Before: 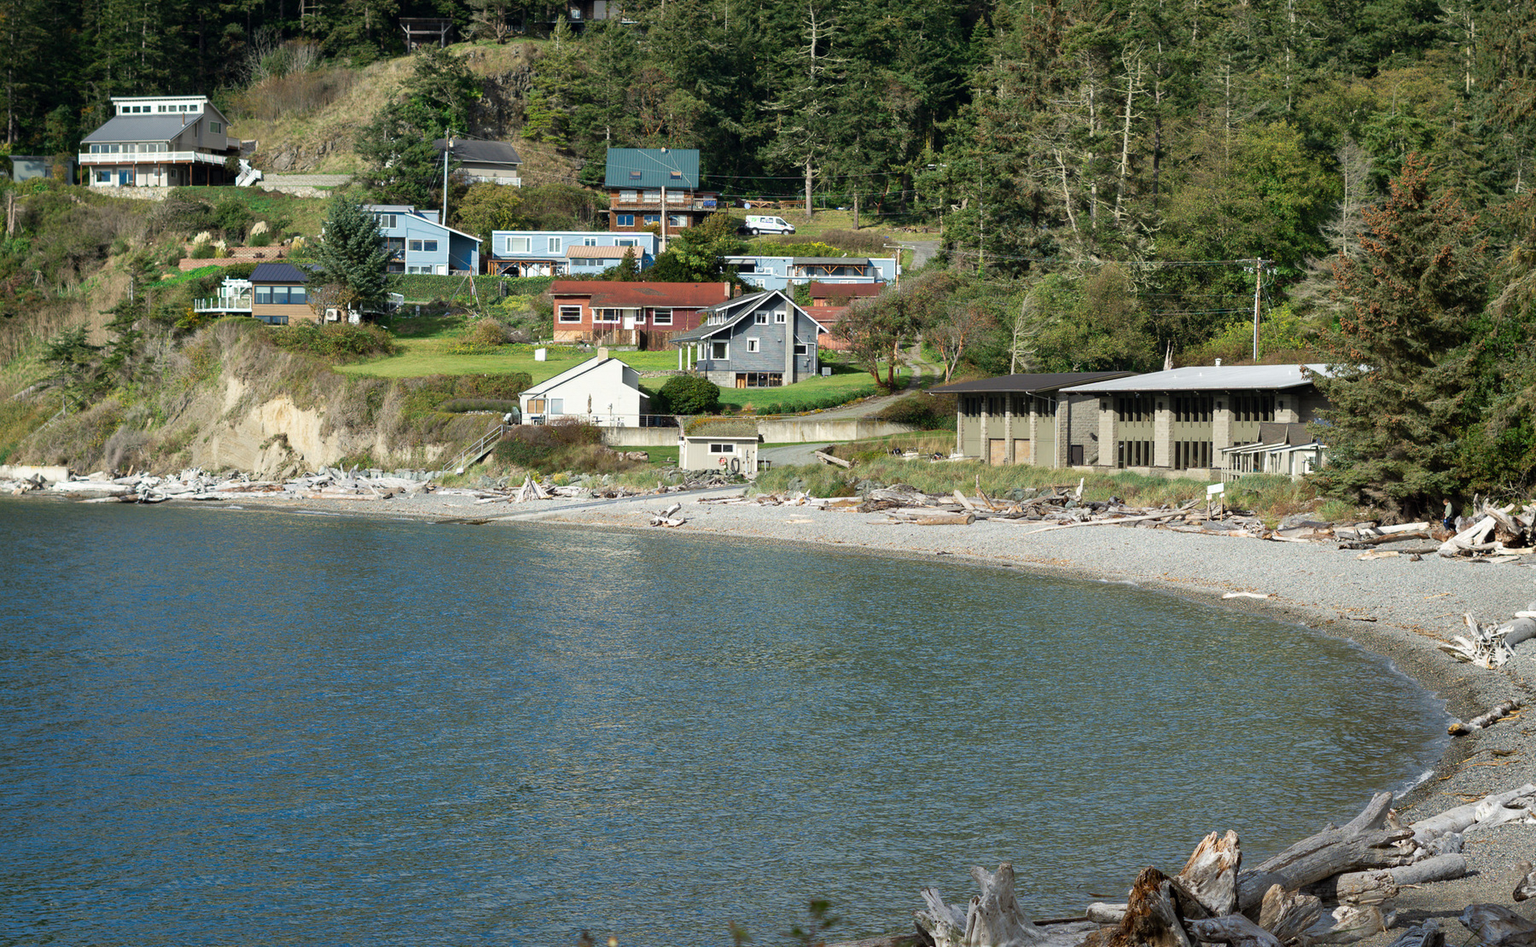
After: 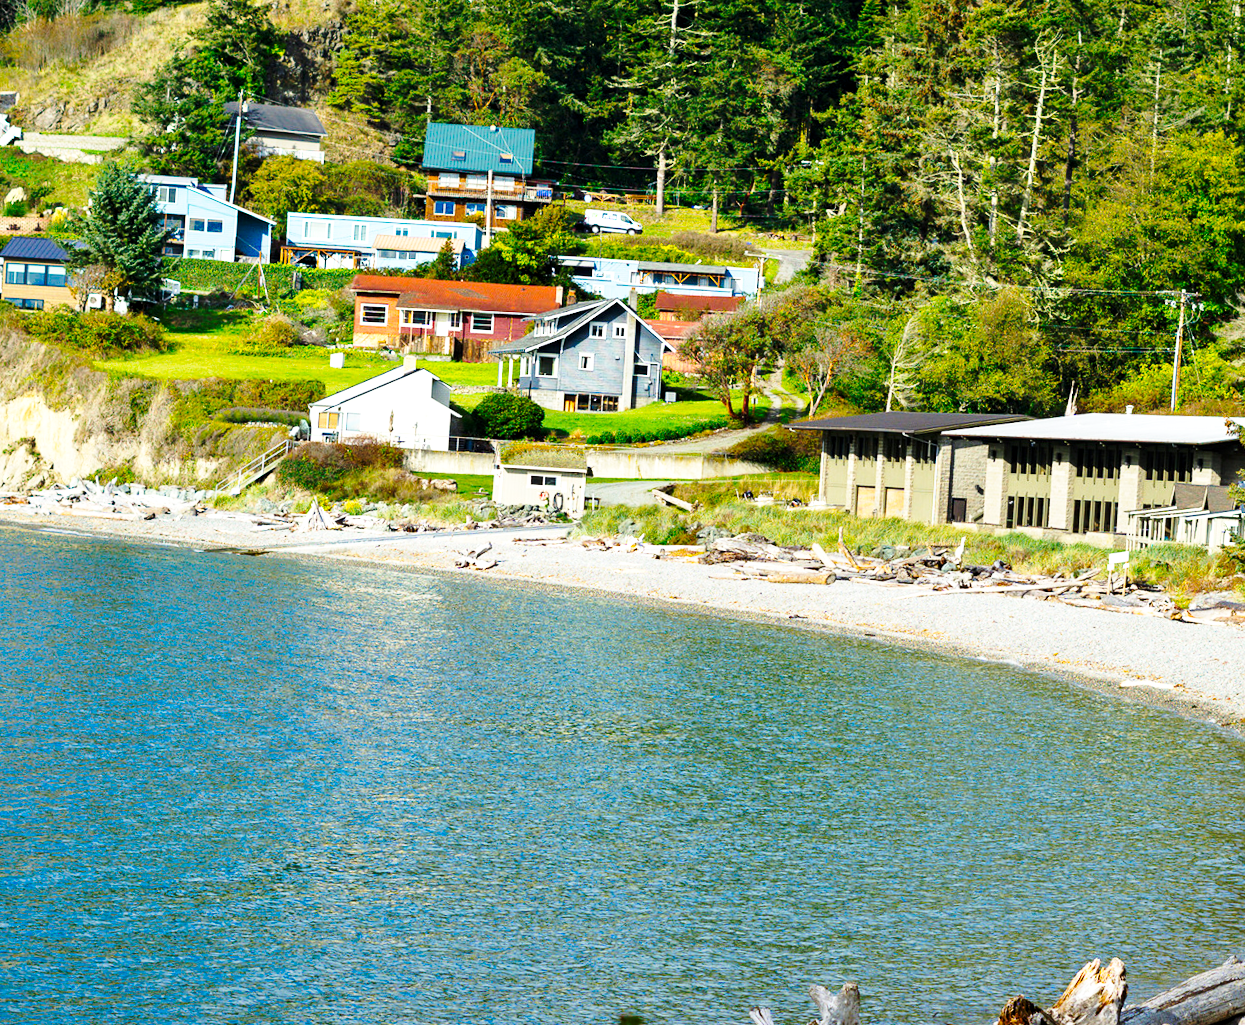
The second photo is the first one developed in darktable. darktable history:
color balance rgb: shadows lift › chroma 2.059%, shadows lift › hue 248.22°, perceptual saturation grading › global saturation 35.982%, global vibrance 30.311%, contrast 10.484%
crop and rotate: angle -2.93°, left 14.199%, top 0.035%, right 10.95%, bottom 0.02%
contrast equalizer: y [[0.502, 0.517, 0.543, 0.576, 0.611, 0.631], [0.5 ×6], [0.5 ×6], [0 ×6], [0 ×6]], mix 0.355
base curve: curves: ch0 [(0, 0) (0.032, 0.037) (0.105, 0.228) (0.435, 0.76) (0.856, 0.983) (1, 1)], preserve colors none
